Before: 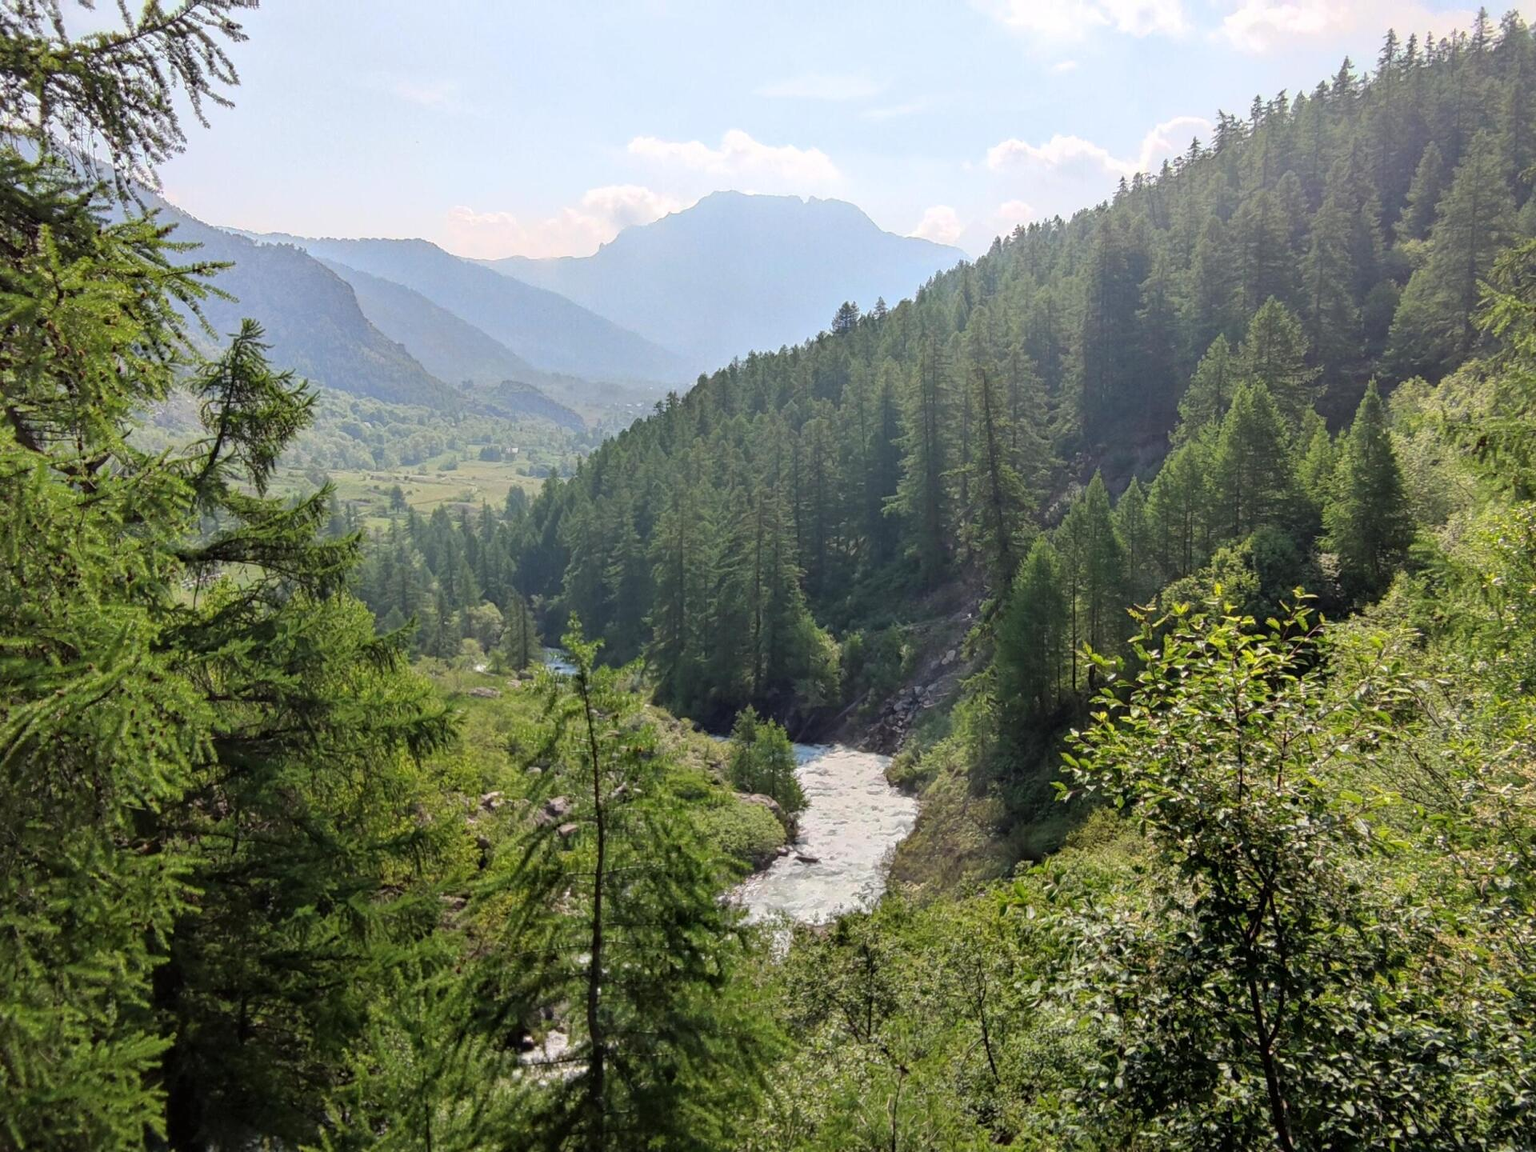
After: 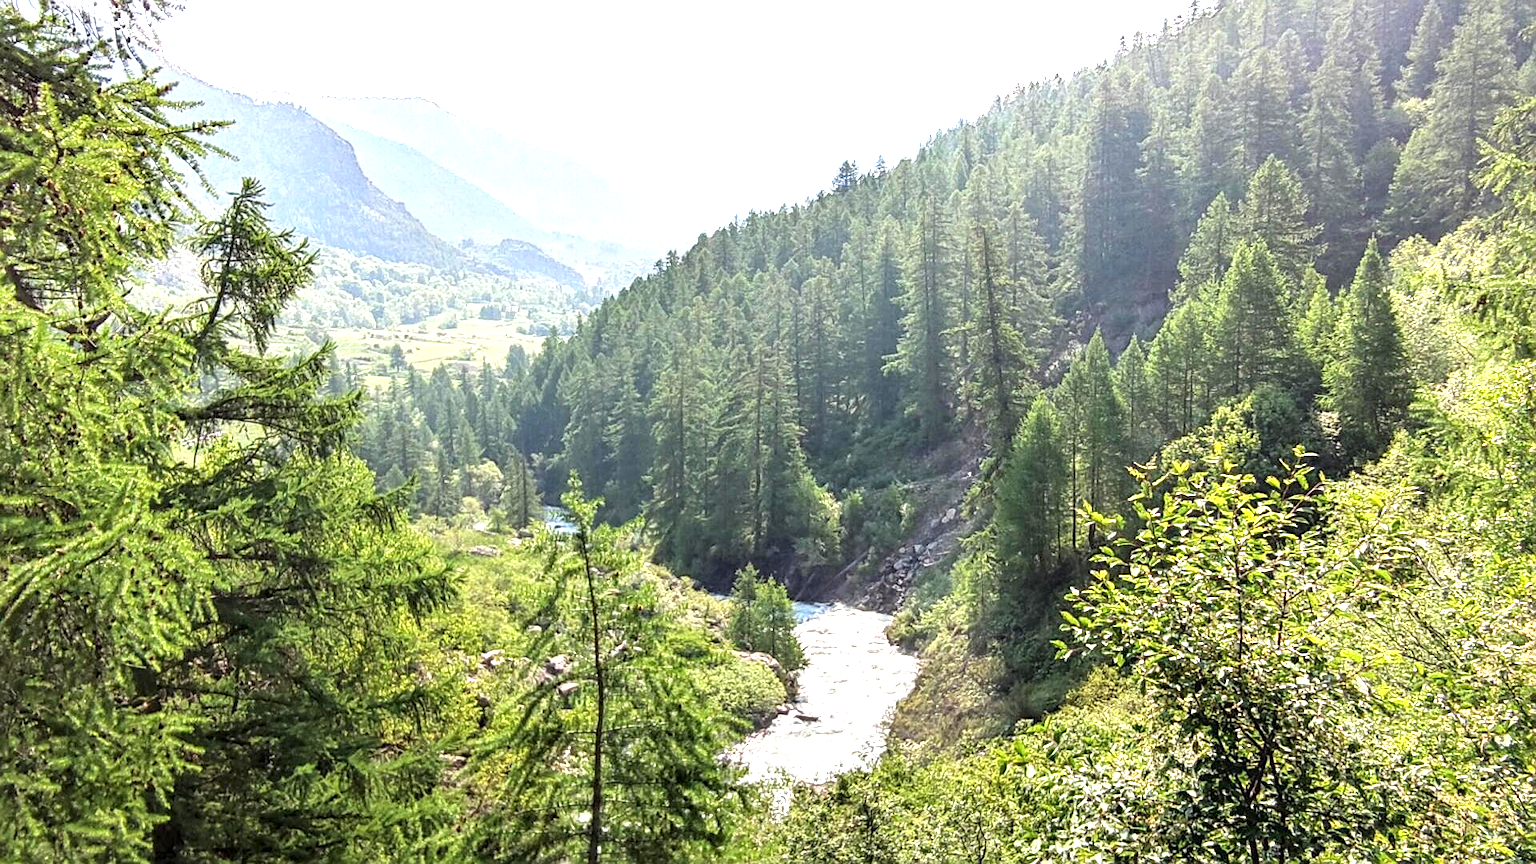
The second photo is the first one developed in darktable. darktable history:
sharpen: on, module defaults
local contrast: on, module defaults
crop and rotate: top 12.351%, bottom 12.536%
exposure: black level correction 0, exposure 1.276 EV, compensate highlight preservation false
